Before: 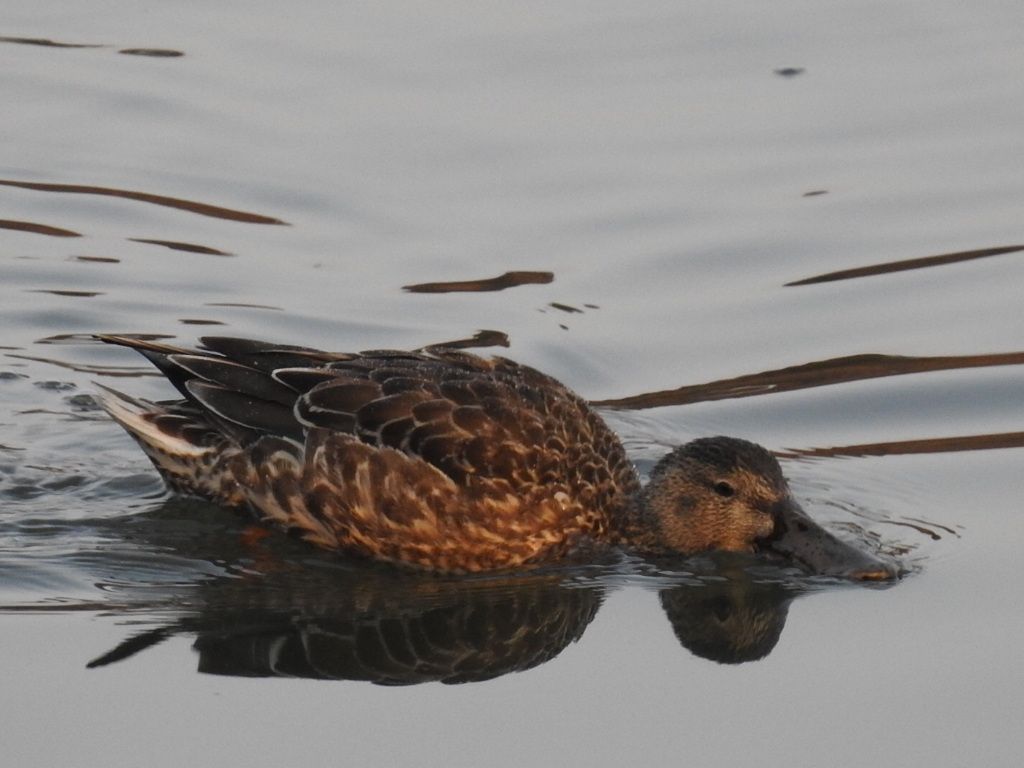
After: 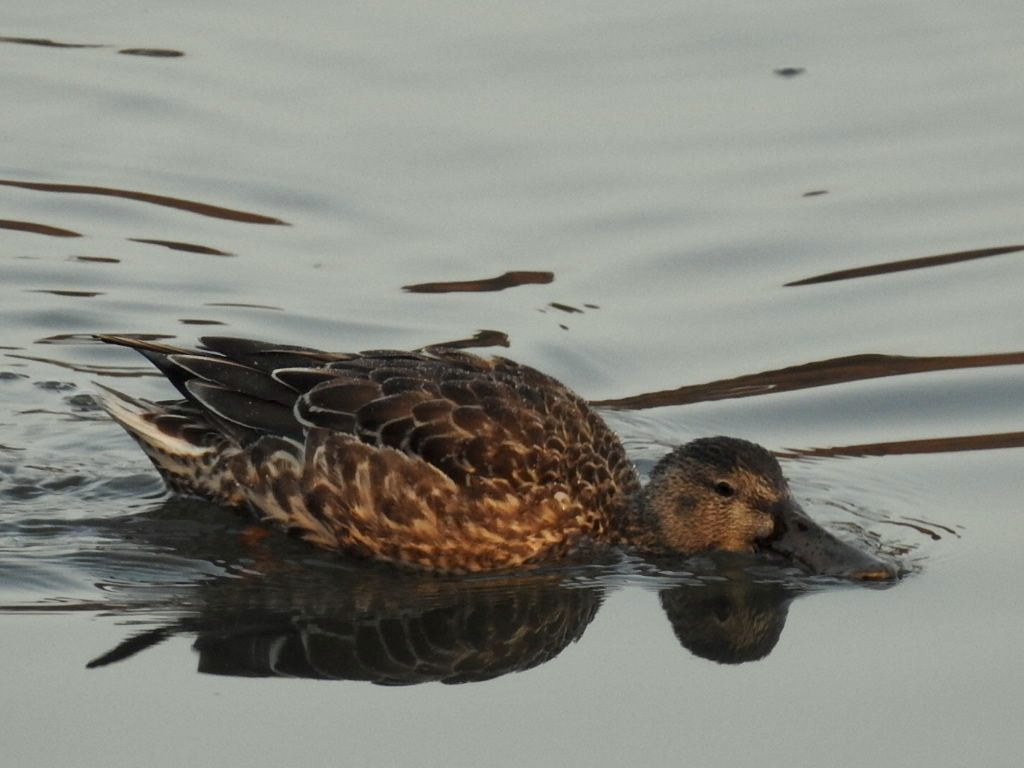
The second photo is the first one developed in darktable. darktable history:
color correction: highlights a* -4.73, highlights b* 5.06, saturation 0.943
local contrast: mode bilateral grid, contrast 21, coarseness 50, detail 130%, midtone range 0.2
